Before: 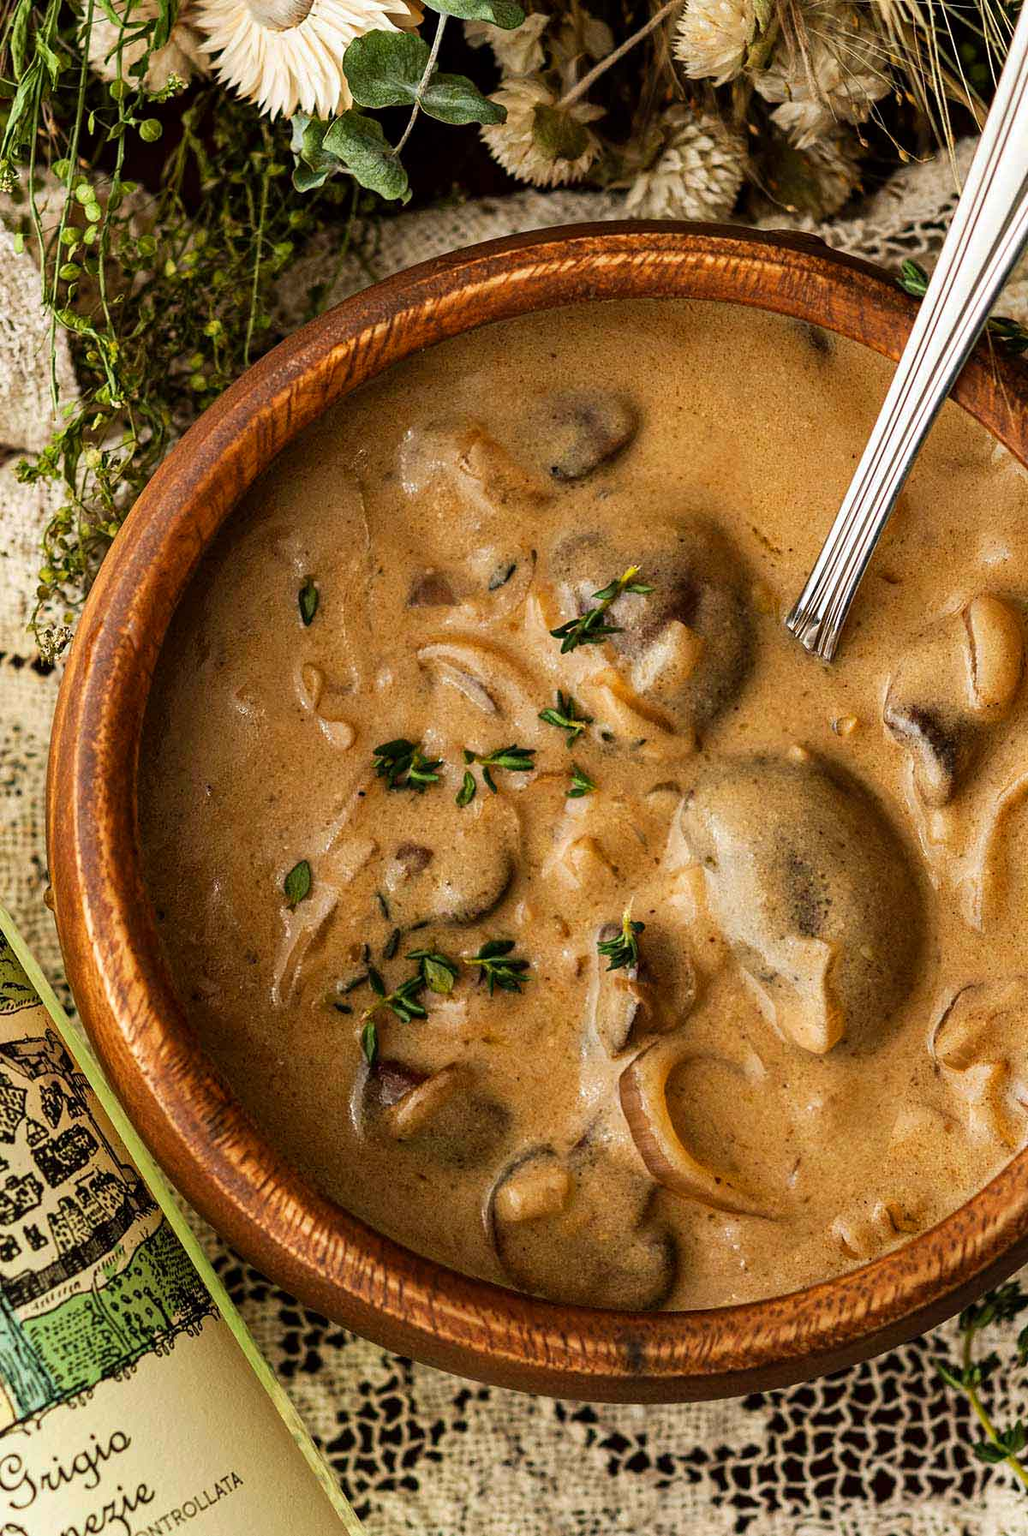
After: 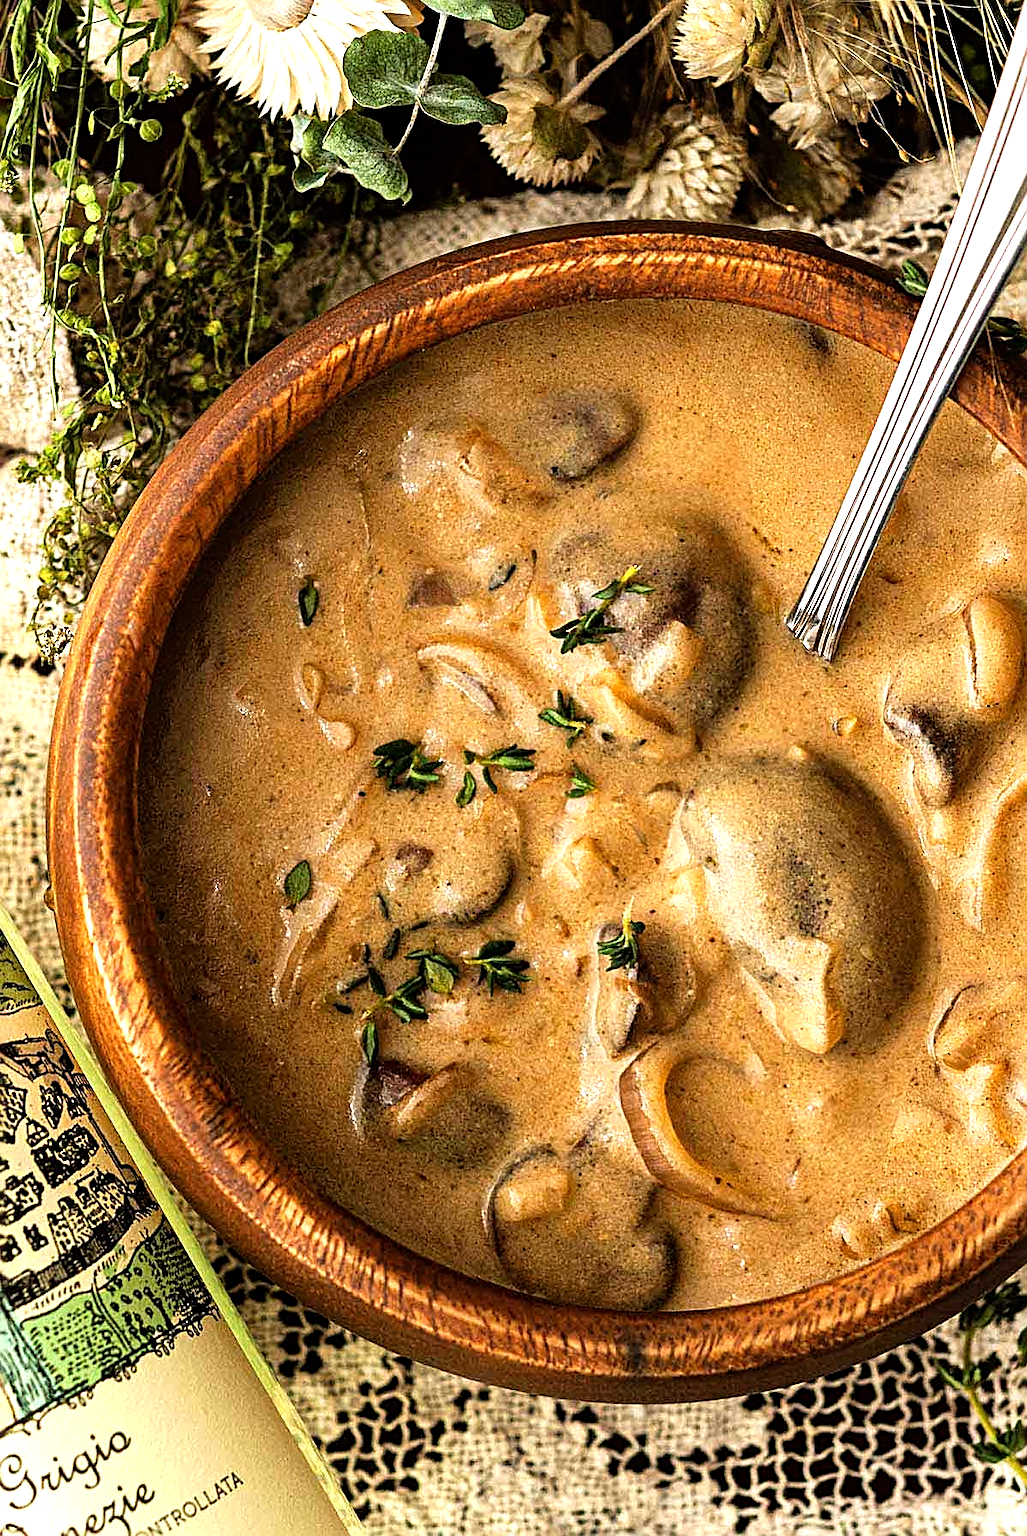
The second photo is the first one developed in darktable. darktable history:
tone equalizer: -8 EV -0.775 EV, -7 EV -0.676 EV, -6 EV -0.639 EV, -5 EV -0.389 EV, -3 EV 0.379 EV, -2 EV 0.6 EV, -1 EV 0.694 EV, +0 EV 0.747 EV
sharpen: radius 2.539, amount 0.634
